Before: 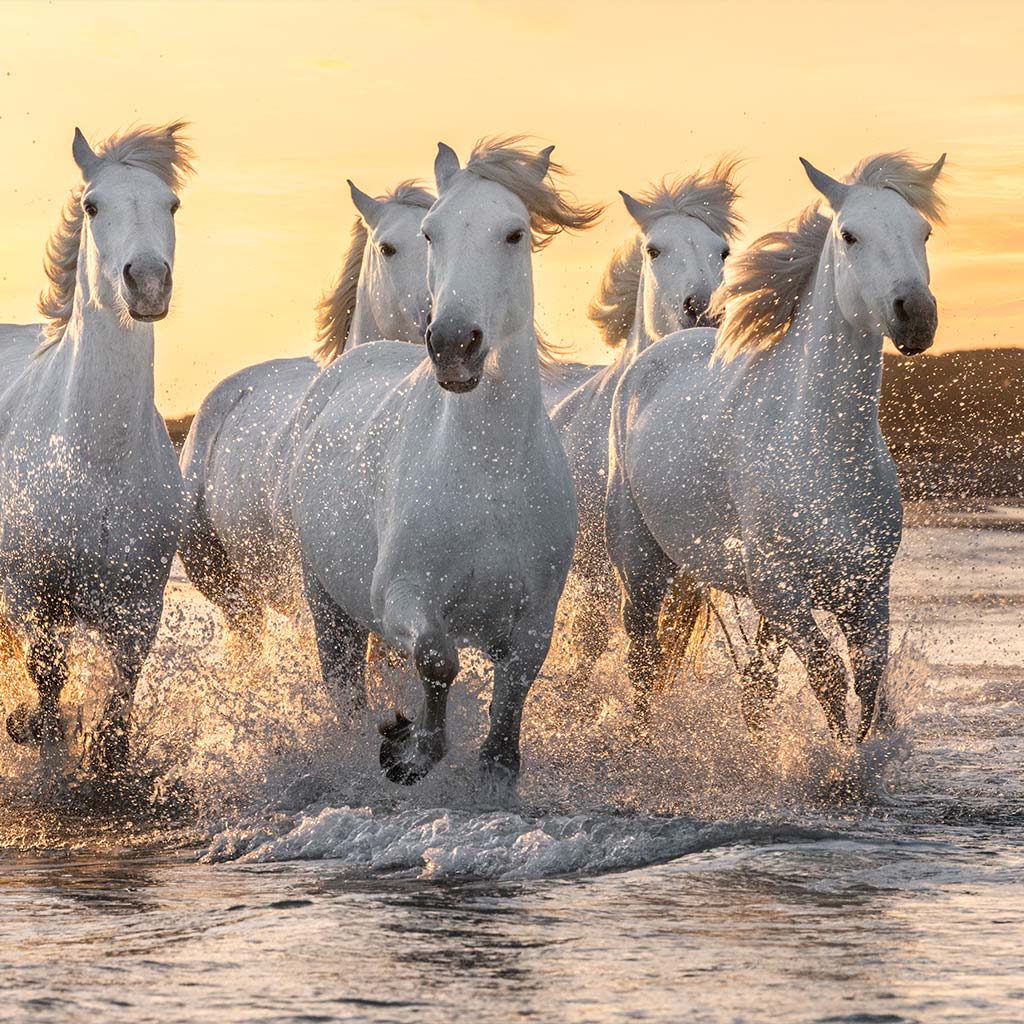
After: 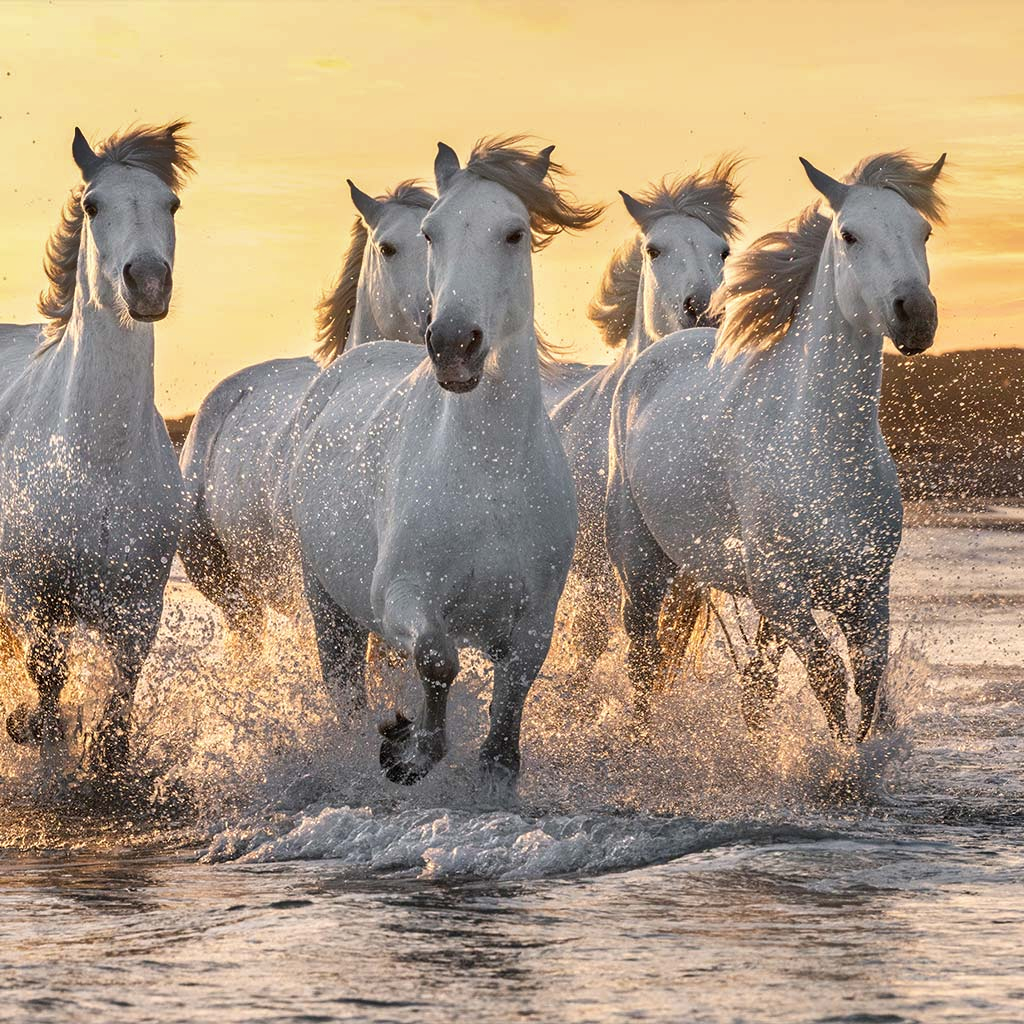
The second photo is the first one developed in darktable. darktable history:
shadows and highlights: shadows 61.04, soften with gaussian
